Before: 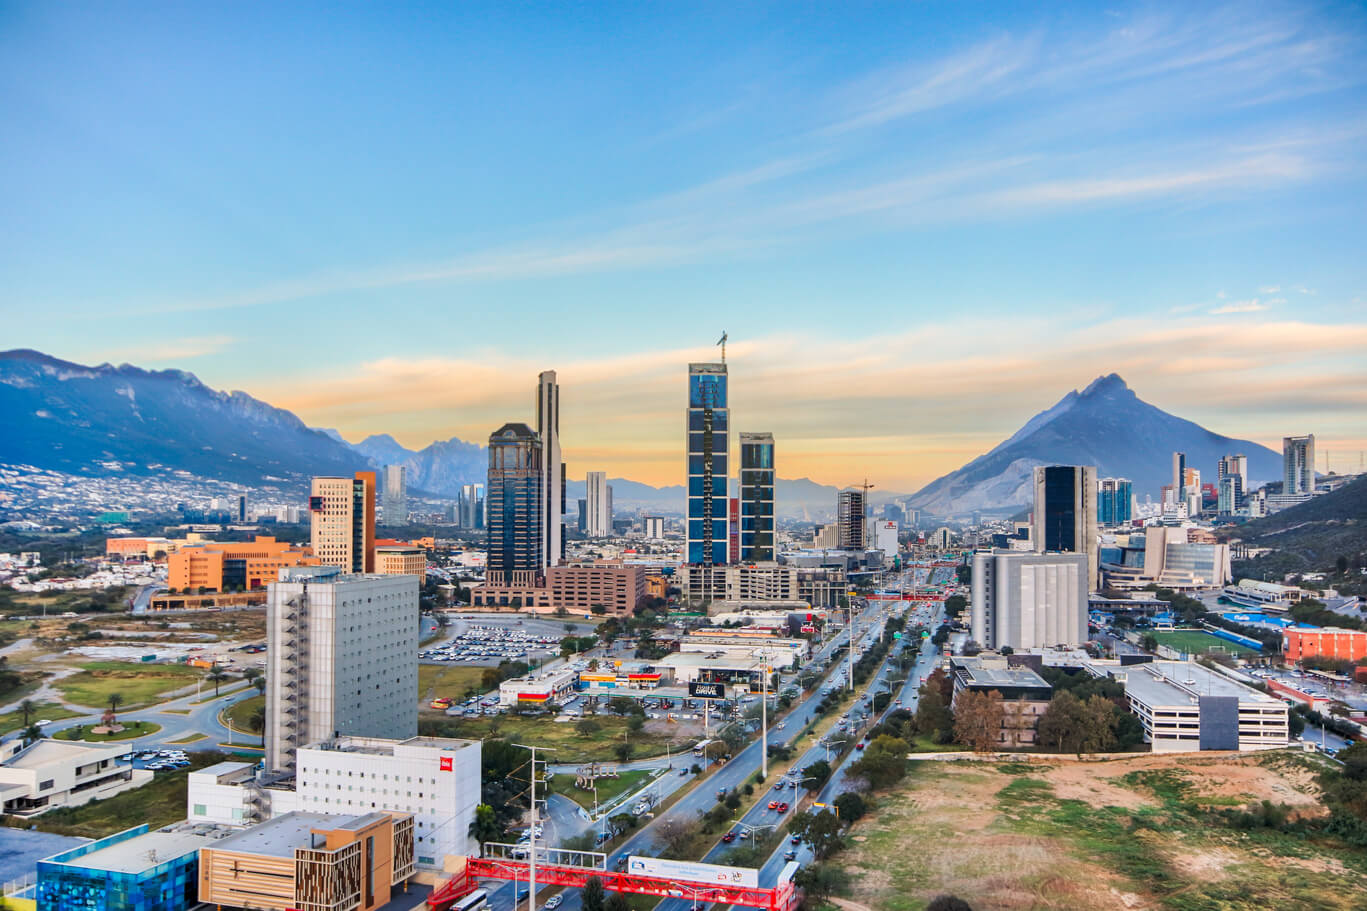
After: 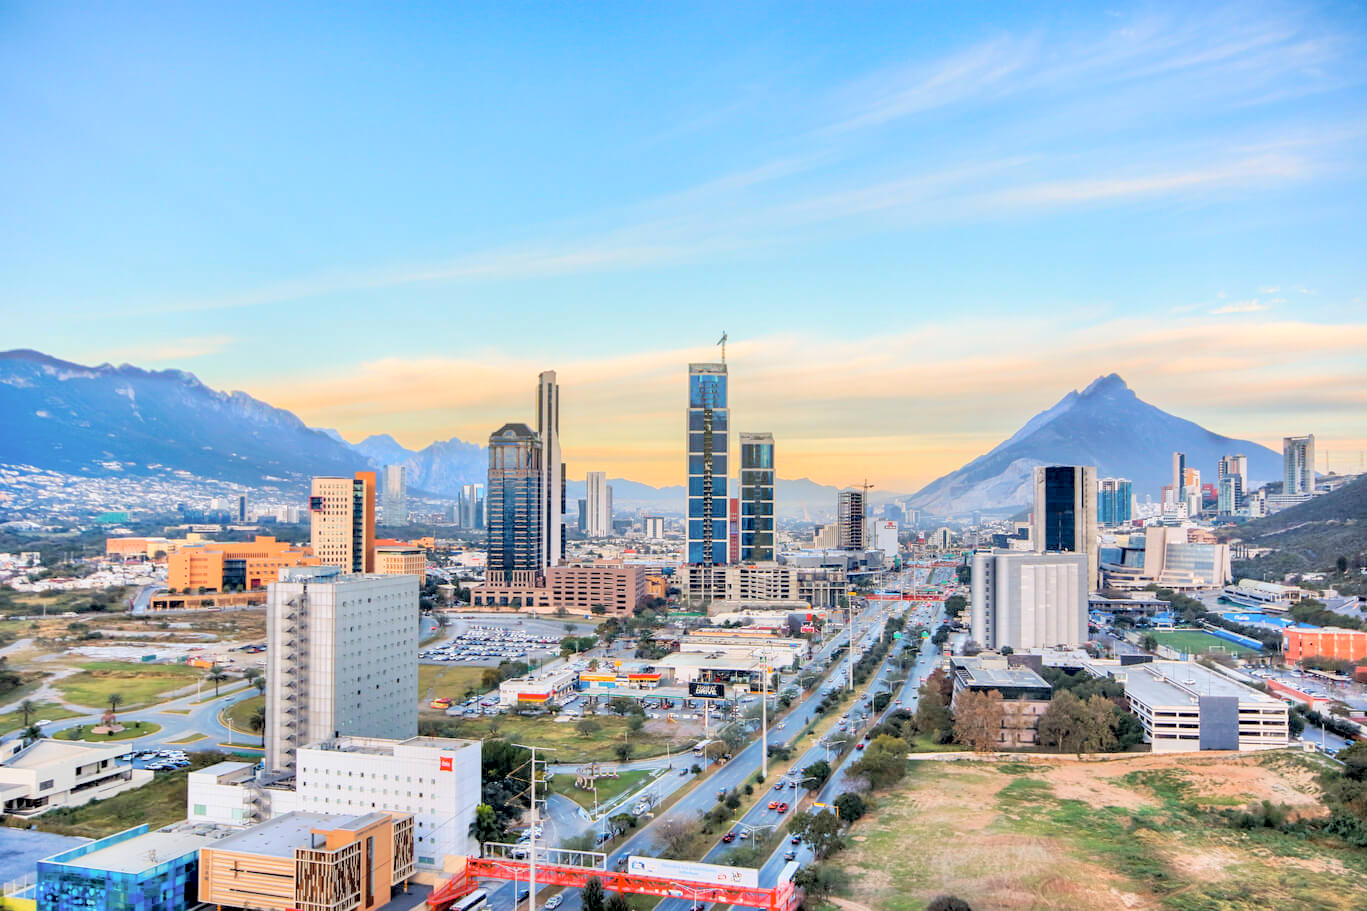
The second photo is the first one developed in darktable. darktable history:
contrast brightness saturation: brightness 0.28
exposure: black level correction 0.01, exposure 0.014 EV, compensate highlight preservation false
